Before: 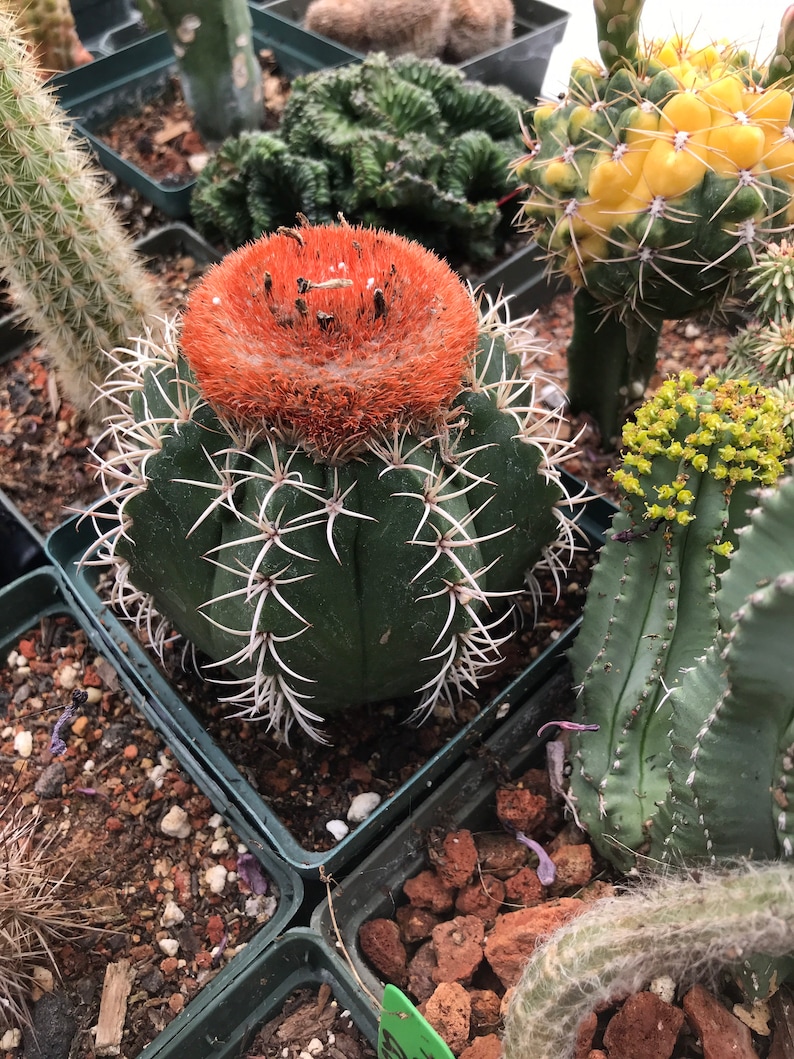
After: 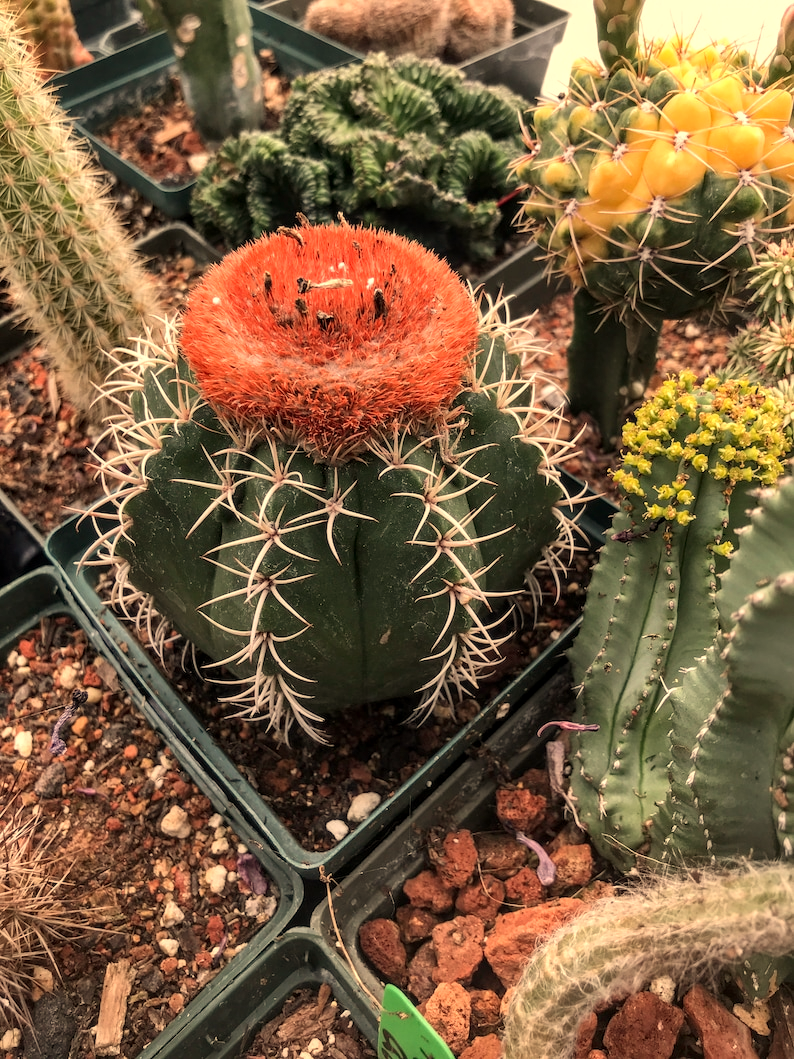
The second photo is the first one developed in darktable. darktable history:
white balance: red 1.138, green 0.996, blue 0.812
local contrast: on, module defaults
